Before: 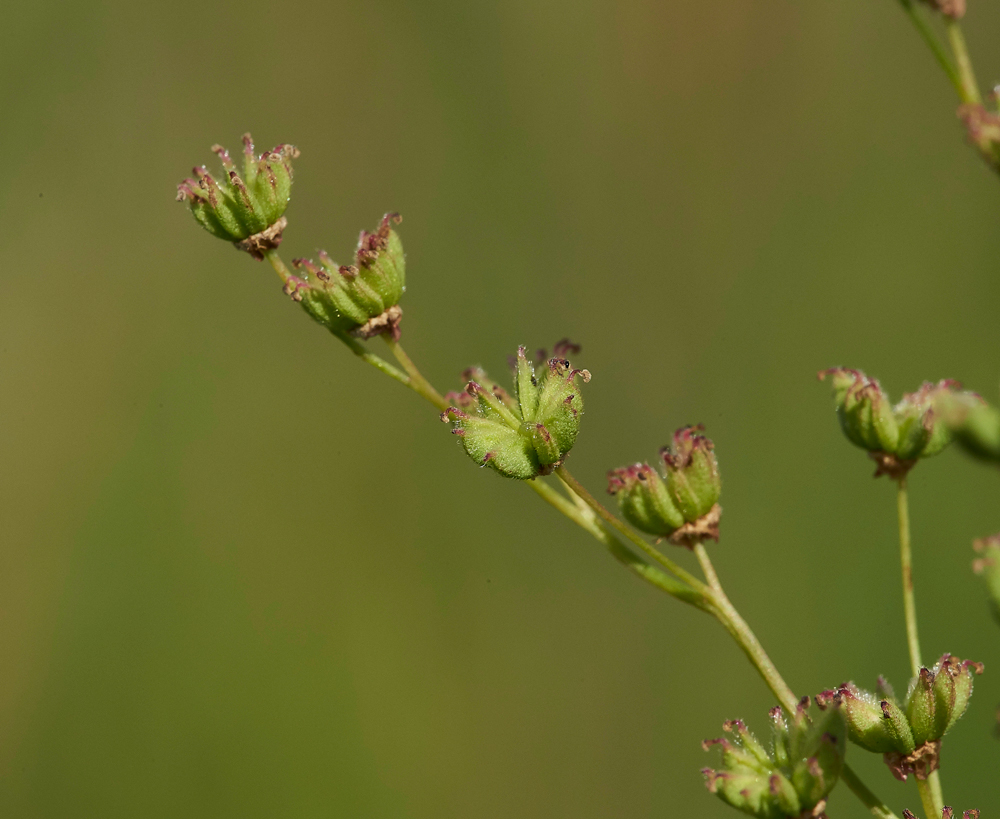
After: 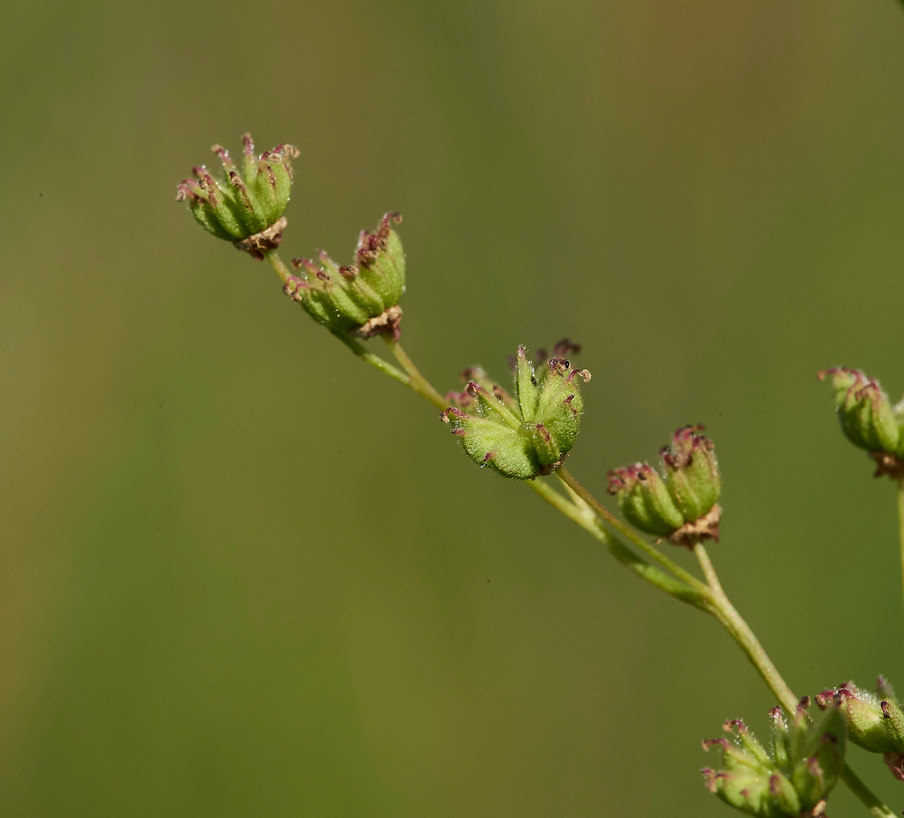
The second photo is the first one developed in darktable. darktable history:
crop: right 9.503%, bottom 0.041%
local contrast: mode bilateral grid, contrast 21, coarseness 51, detail 119%, midtone range 0.2
